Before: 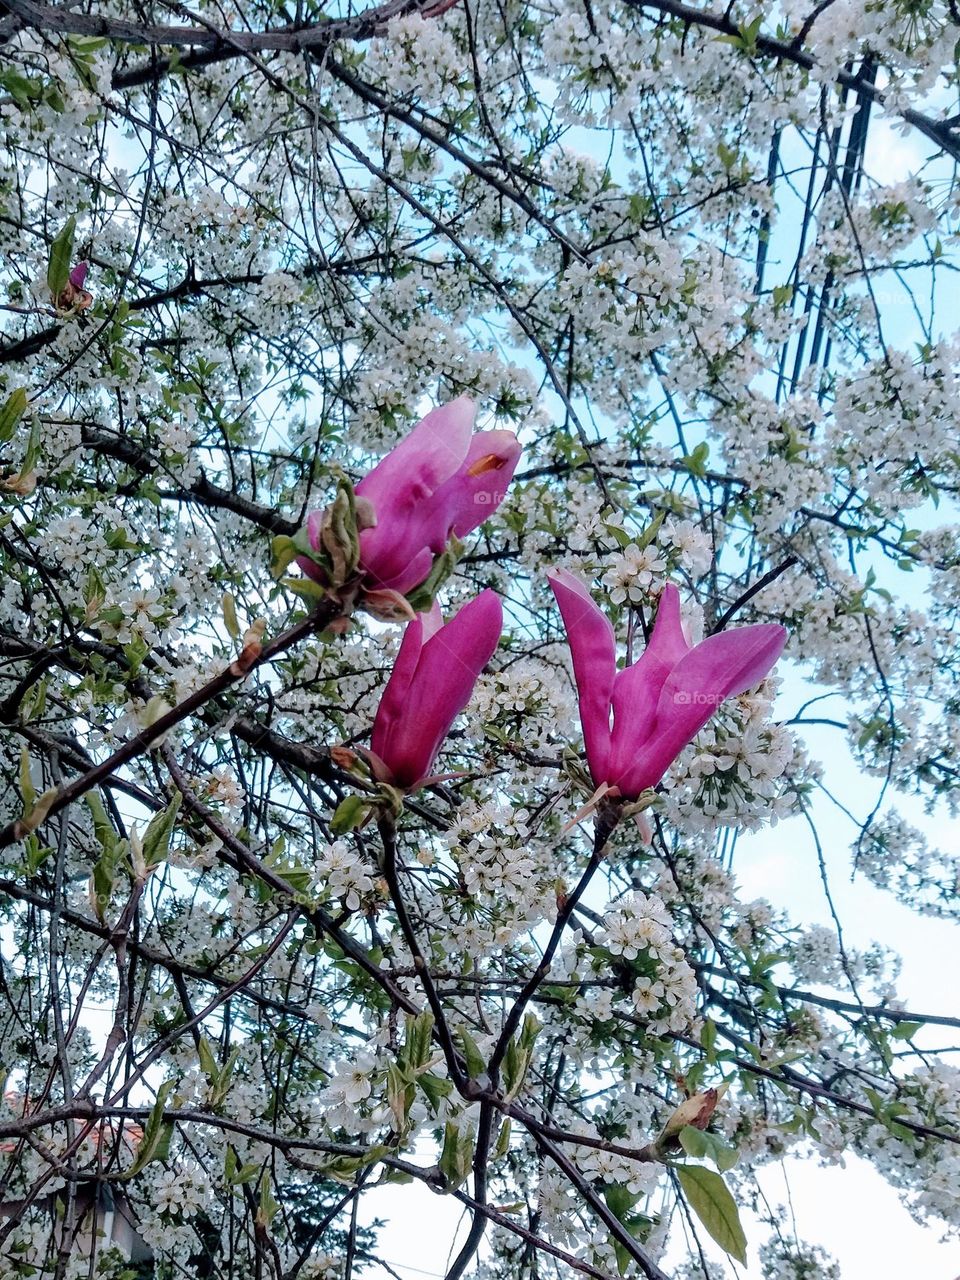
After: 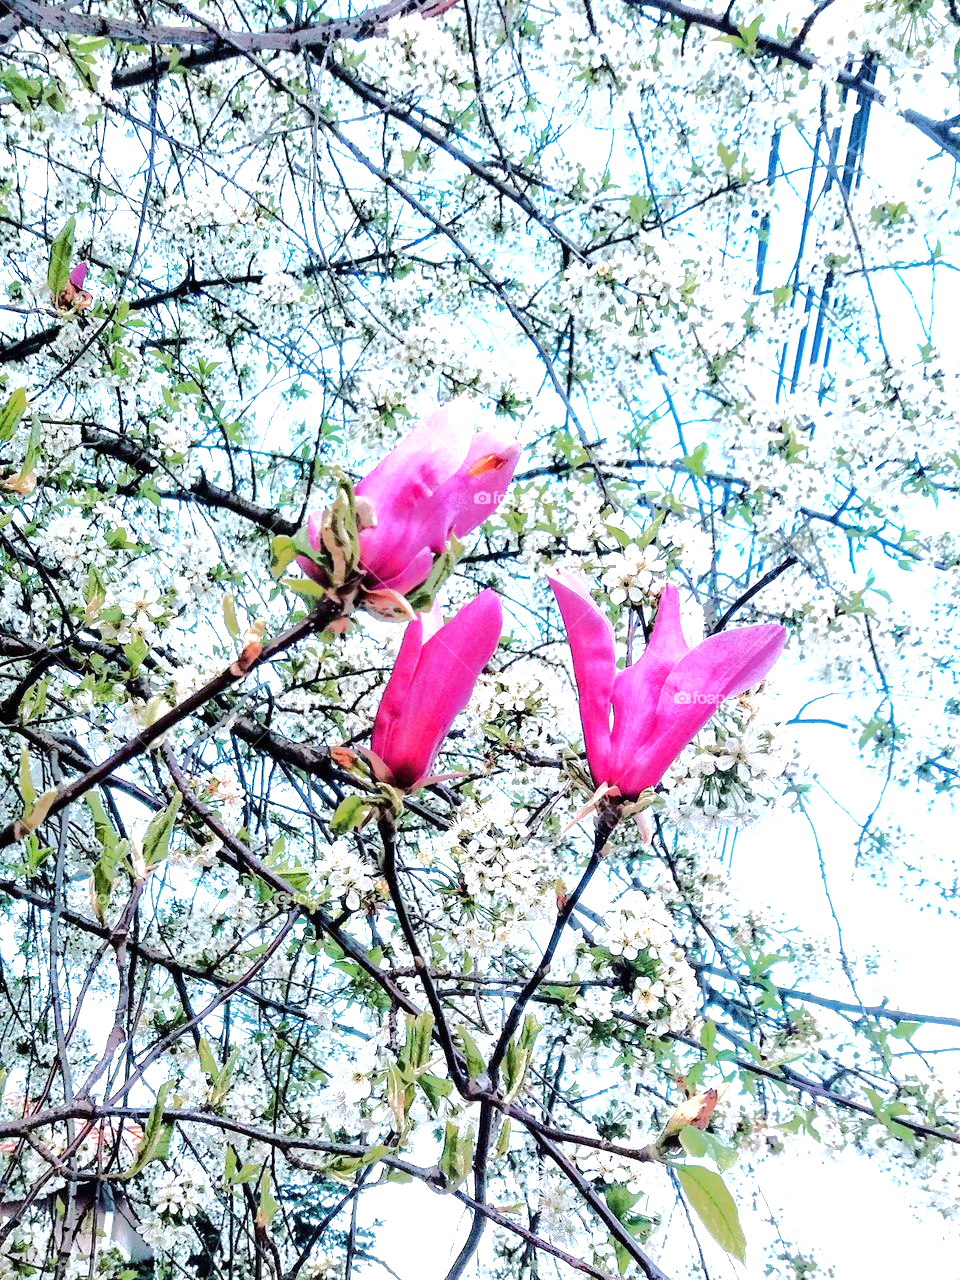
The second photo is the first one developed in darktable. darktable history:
exposure: black level correction 0, exposure 1.442 EV, compensate highlight preservation false
tone equalizer: -8 EV -0.507 EV, -7 EV -0.333 EV, -6 EV -0.051 EV, -5 EV 0.419 EV, -4 EV 0.948 EV, -3 EV 0.813 EV, -2 EV -0.007 EV, -1 EV 0.123 EV, +0 EV -0.028 EV, edges refinement/feathering 500, mask exposure compensation -1.57 EV, preserve details no
